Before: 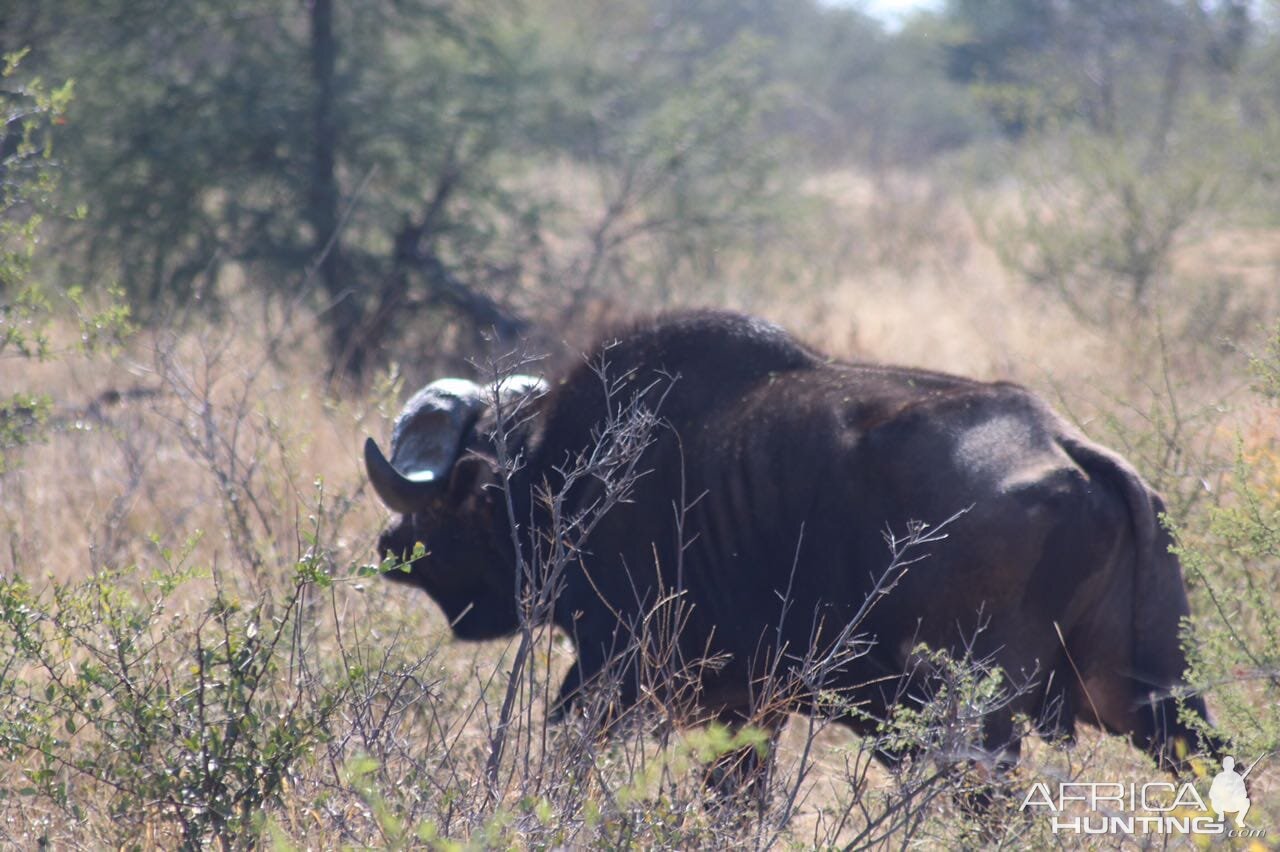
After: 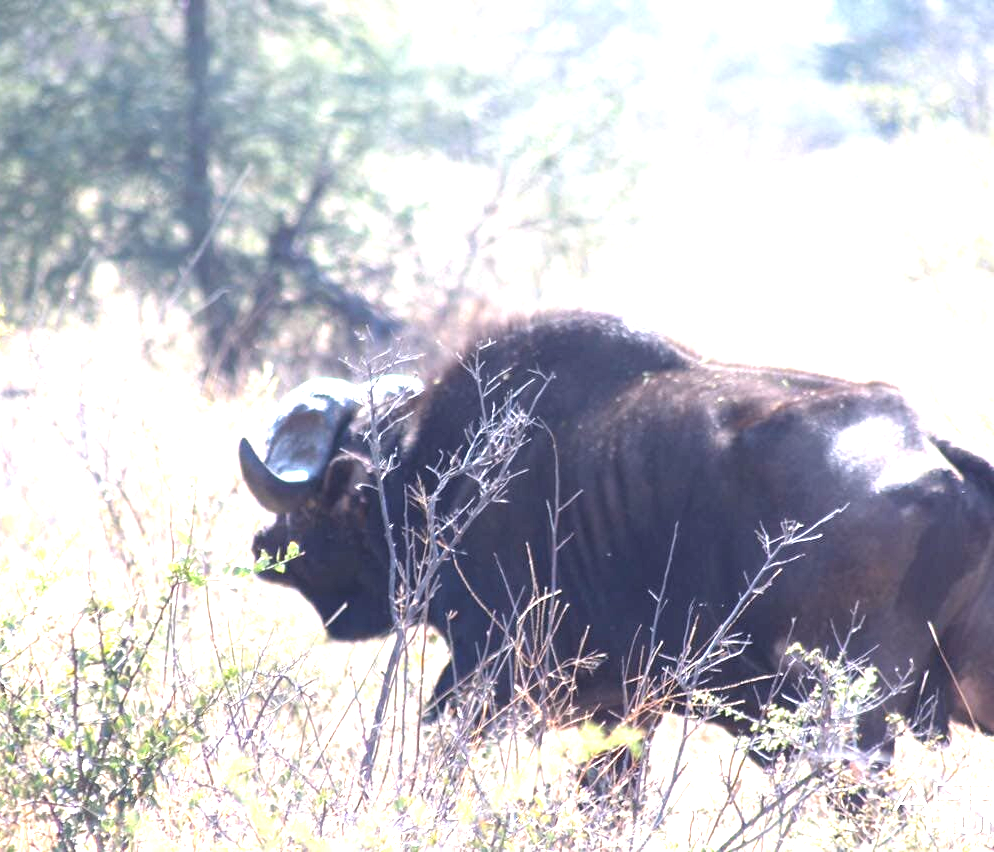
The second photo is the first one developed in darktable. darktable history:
tone equalizer: -8 EV -0.758 EV, -7 EV -0.731 EV, -6 EV -0.602 EV, -5 EV -0.425 EV, -3 EV 0.398 EV, -2 EV 0.6 EV, -1 EV 0.7 EV, +0 EV 0.754 EV
exposure: exposure 1.146 EV, compensate highlight preservation false
crop: left 9.879%, right 12.456%
